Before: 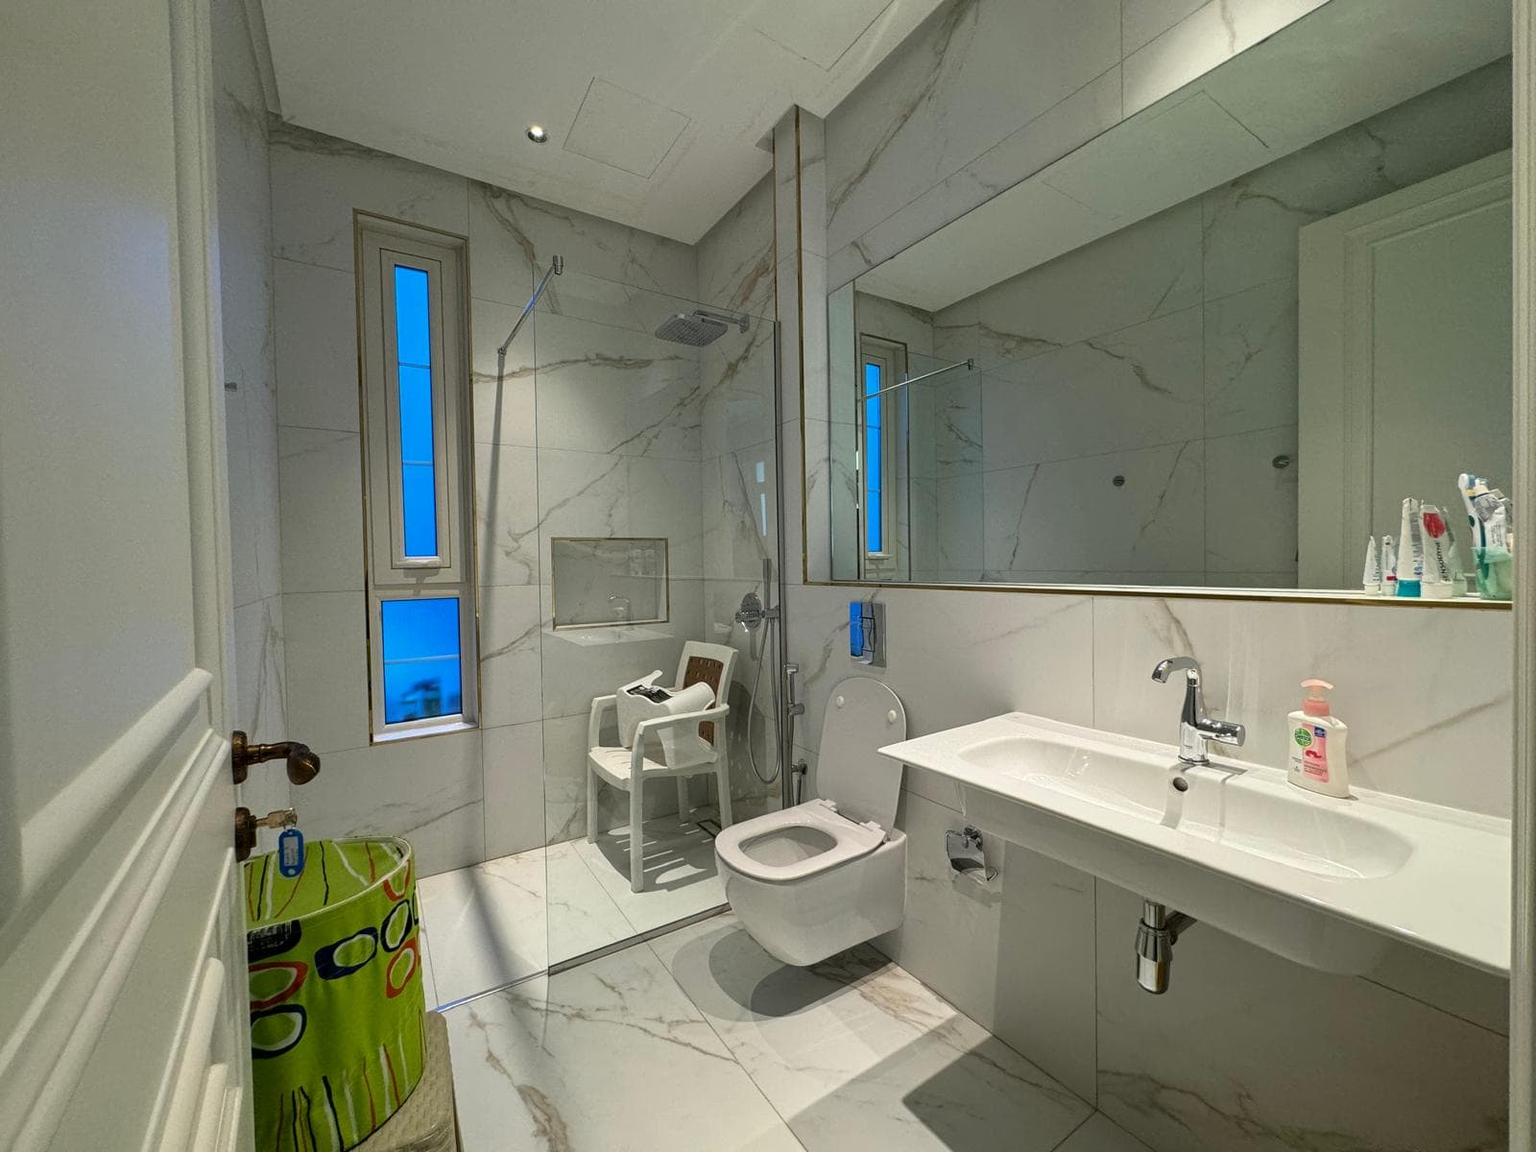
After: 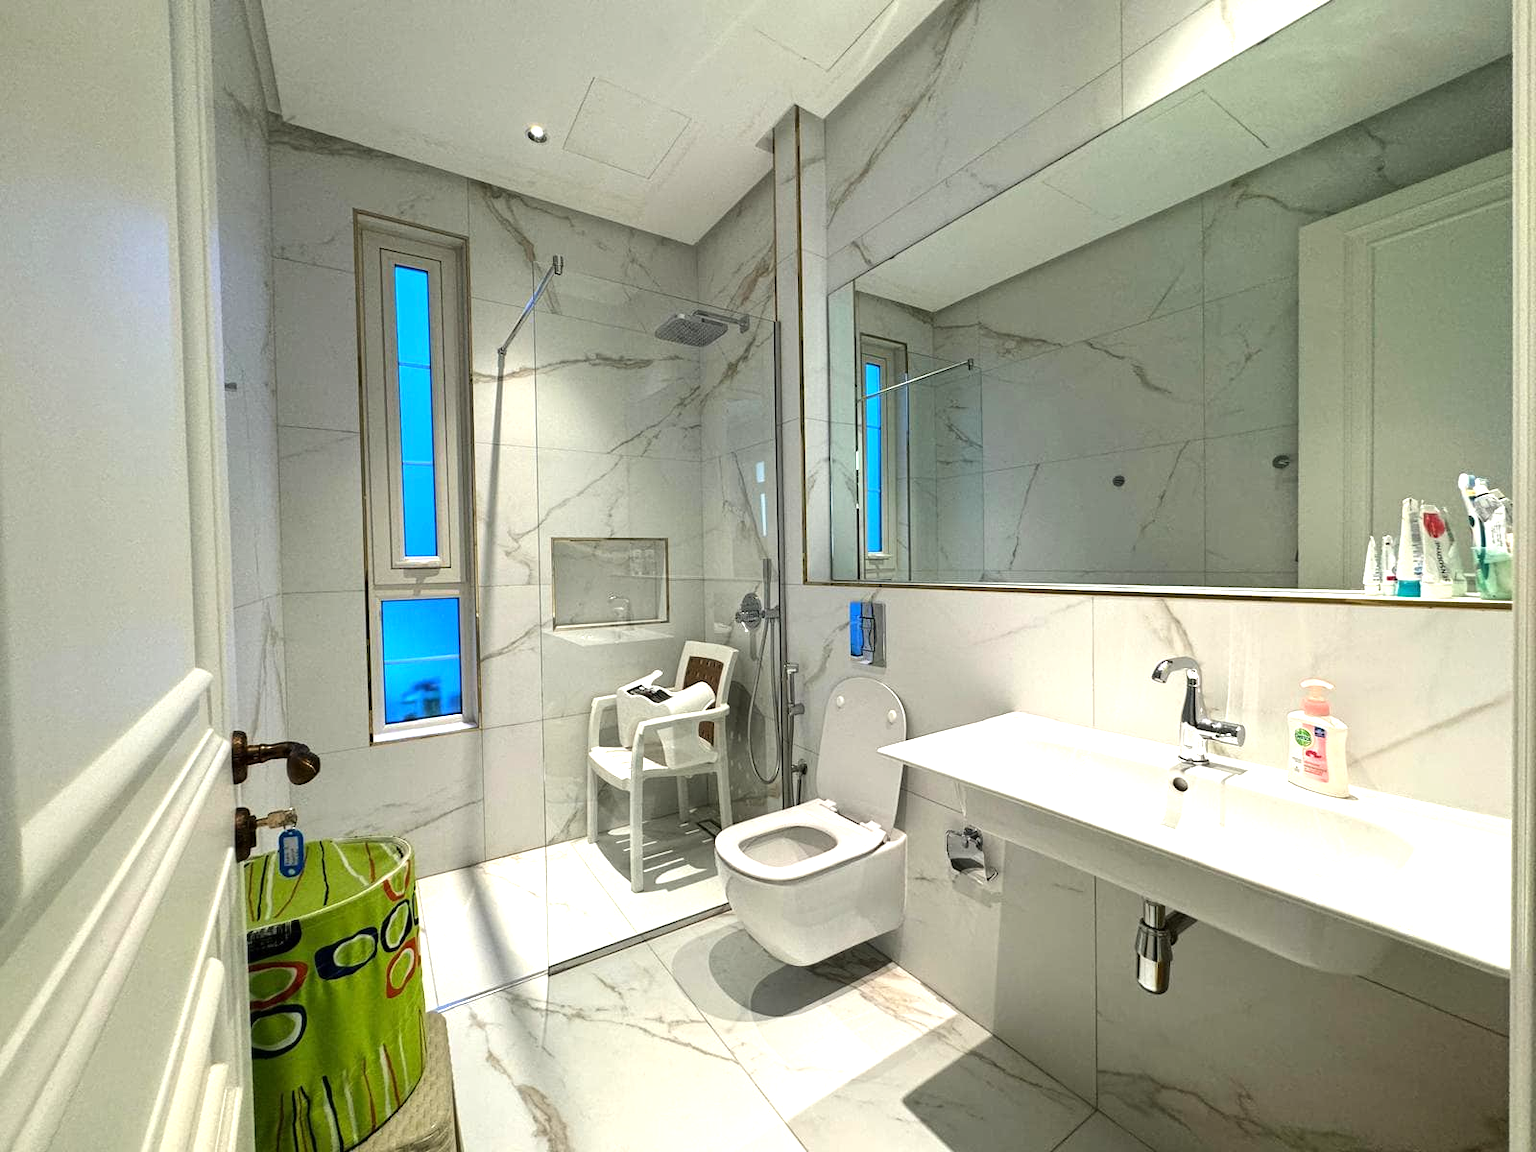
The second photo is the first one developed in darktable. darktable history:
exposure: exposure 0.6 EV, compensate highlight preservation false
tone equalizer: -8 EV -0.417 EV, -7 EV -0.389 EV, -6 EV -0.333 EV, -5 EV -0.222 EV, -3 EV 0.222 EV, -2 EV 0.333 EV, -1 EV 0.389 EV, +0 EV 0.417 EV, edges refinement/feathering 500, mask exposure compensation -1.57 EV, preserve details no
